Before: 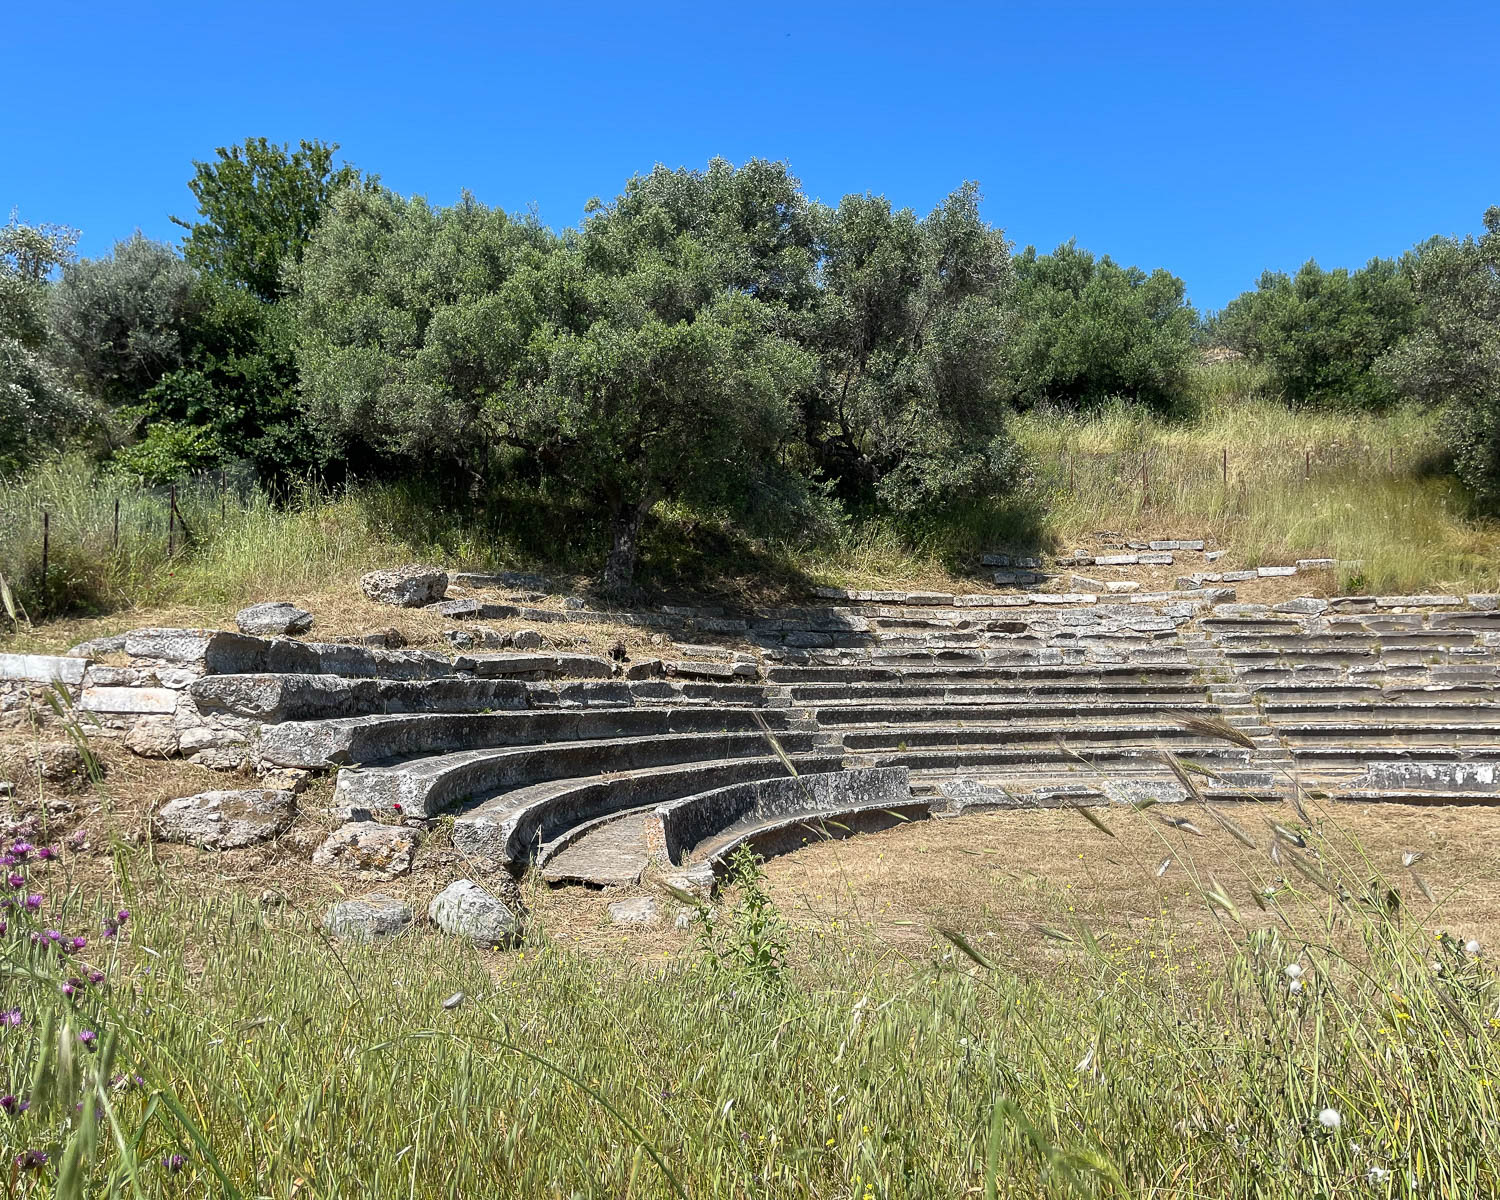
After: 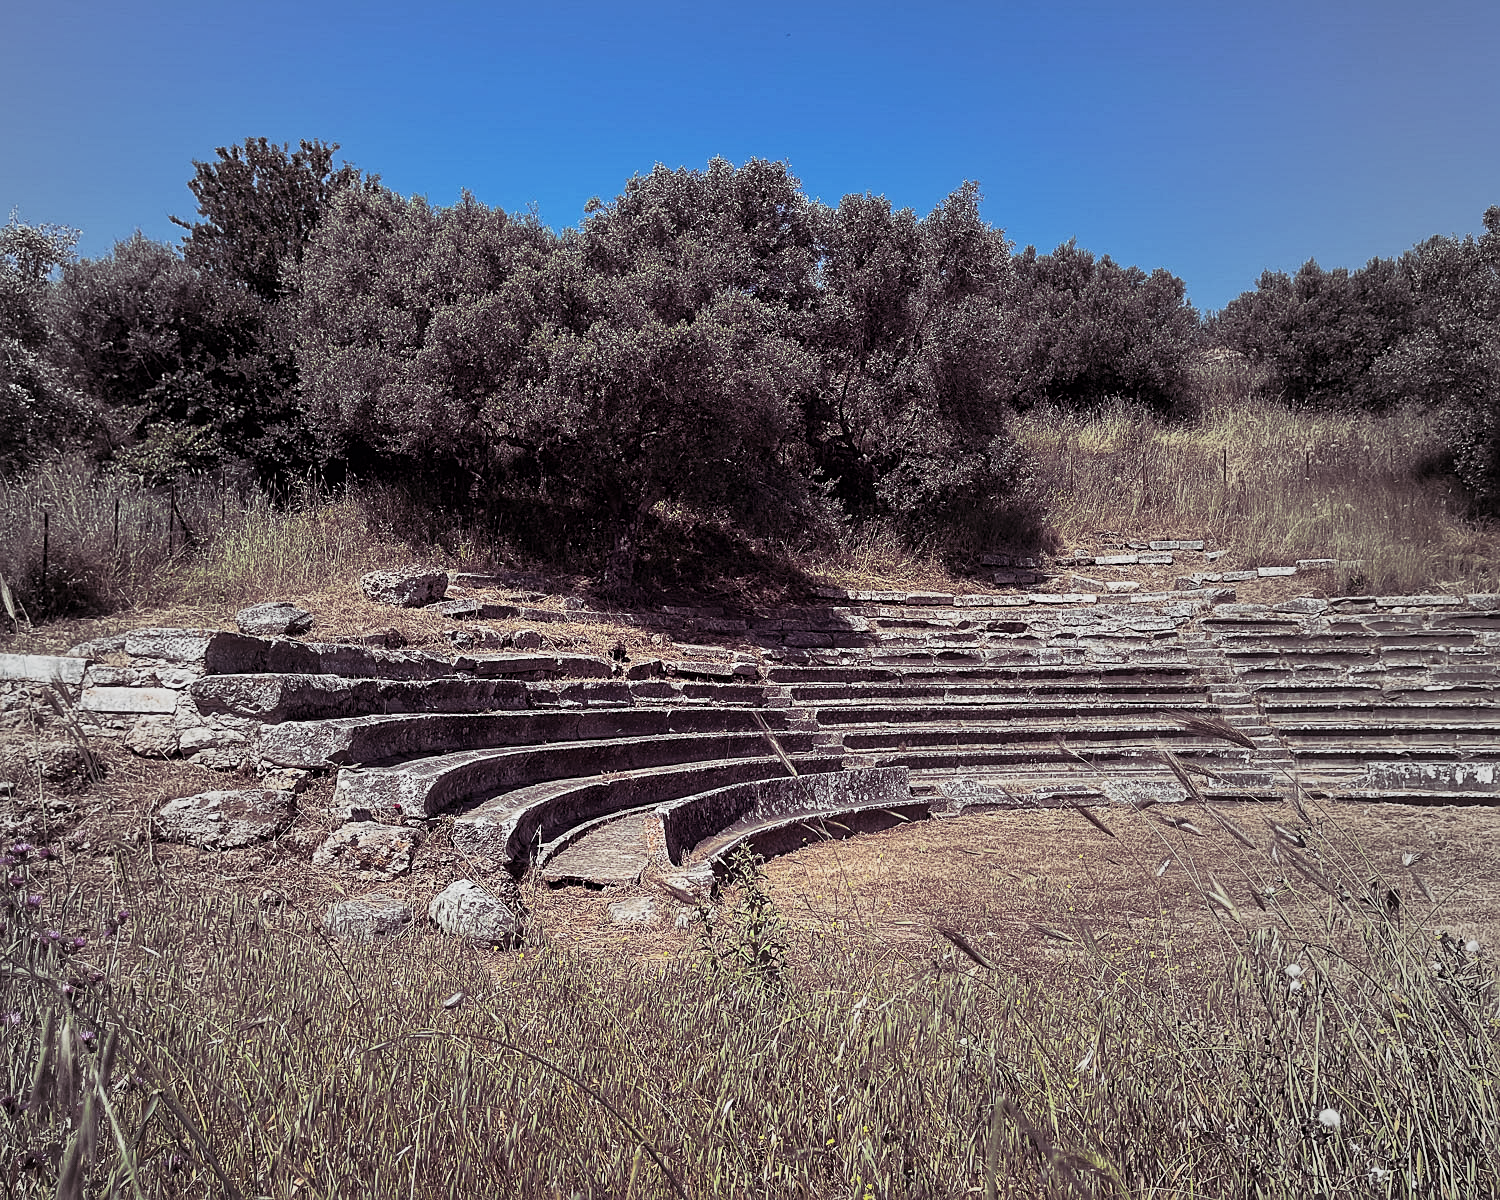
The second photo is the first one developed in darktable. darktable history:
shadows and highlights: radius 337.17, shadows 29.01, soften with gaussian
color look up table: target L [37.99, 65.71, 49.93, 39.19, 55.11, 70.72, 62.66, 40.02, 51.12, 30.33, 72.53, 71.94, 28.78, 55.26, 42.1, 81.73, 51.94, 51.04, 96.54, 81.26, 66.77, 50.87, 35.66, 20.46, 0 ×25], target a [13.56, 18.13, -4.88, -1.533, 8.84, -33.4, 36.07, 10.41, 48.24, 22.98, -23.71, 19.36, 14.18, -38.34, 53.38, 4.04, 49.99, -28.63, -0.43, -0.64, -0.73, -0.15, -0.42, -0.08, 0 ×25], target b [14.06, 17.81, -21.93, 1.533, -25.4, -0.2, 57.1, -45.96, 16.25, -21.59, 57.26, 67.86, -50.3, 31.37, 28.19, 79.82, -14.57, -28.64, 1.19, -0.34, -0.5, -0.27, -1.23, -0.97, 0 ×25], num patches 24
base curve: curves: ch0 [(0, 0) (0.257, 0.25) (0.482, 0.586) (0.757, 0.871) (1, 1)]
sharpen: radius 2.167, amount 0.381, threshold 0
exposure: exposure -0.462 EV, compensate highlight preservation false
contrast brightness saturation: contrast 0.08, saturation 0.2
split-toning: shadows › hue 316.8°, shadows › saturation 0.47, highlights › hue 201.6°, highlights › saturation 0, balance -41.97, compress 28.01%
vignetting: fall-off start 18.21%, fall-off radius 137.95%, brightness -0.207, center (-0.078, 0.066), width/height ratio 0.62, shape 0.59
